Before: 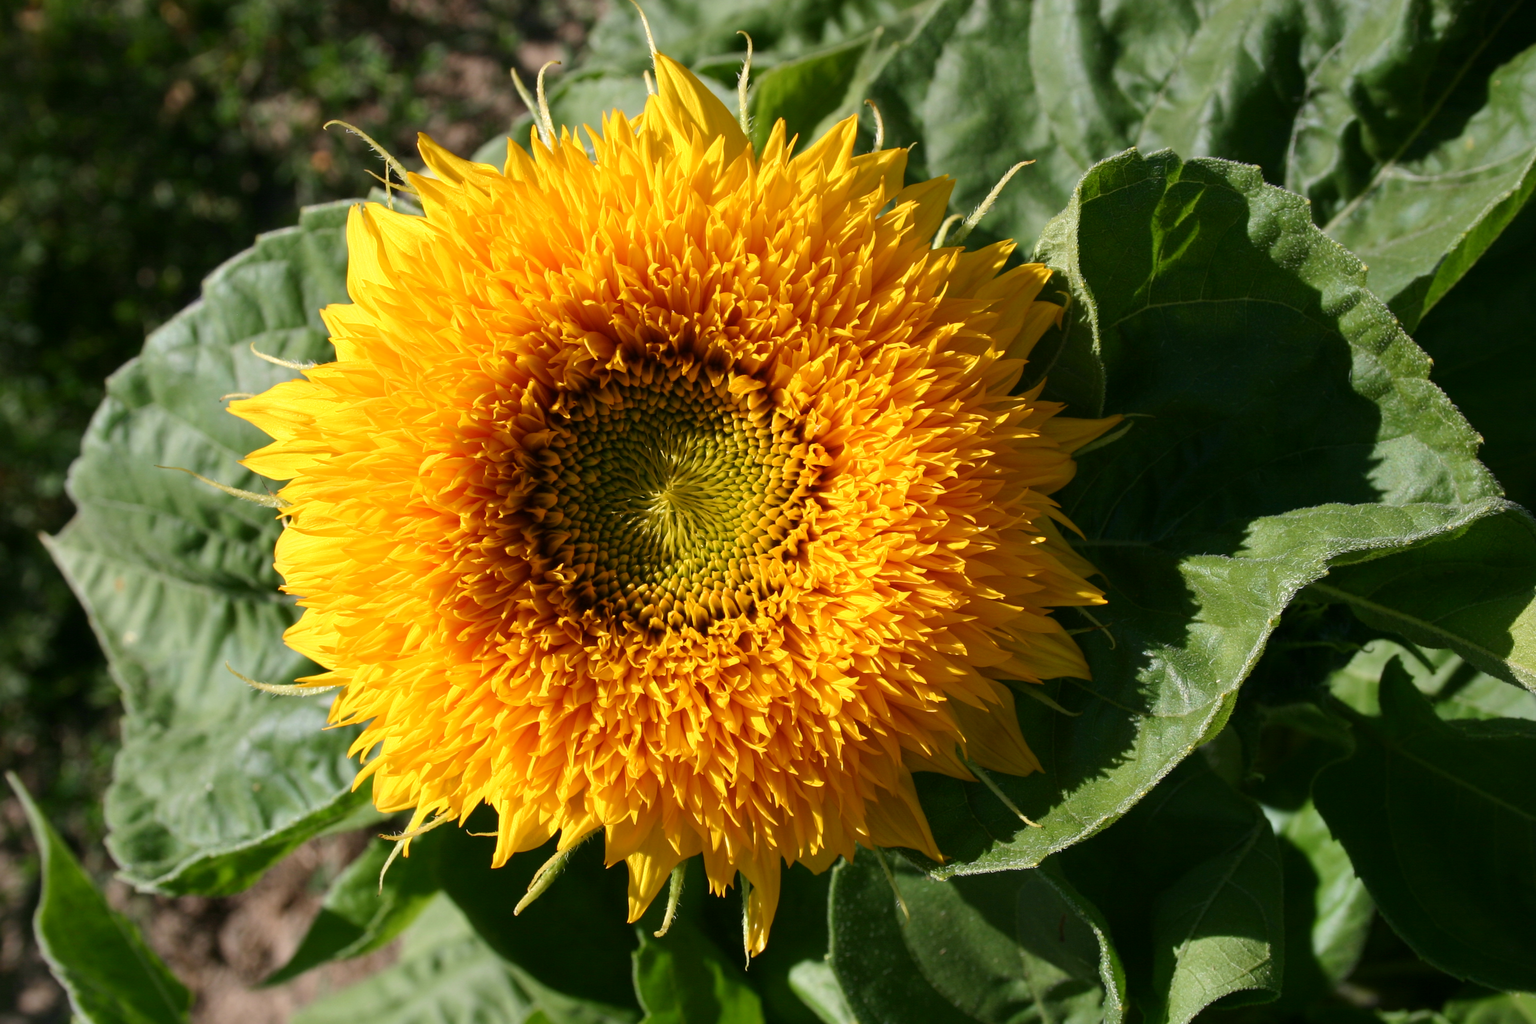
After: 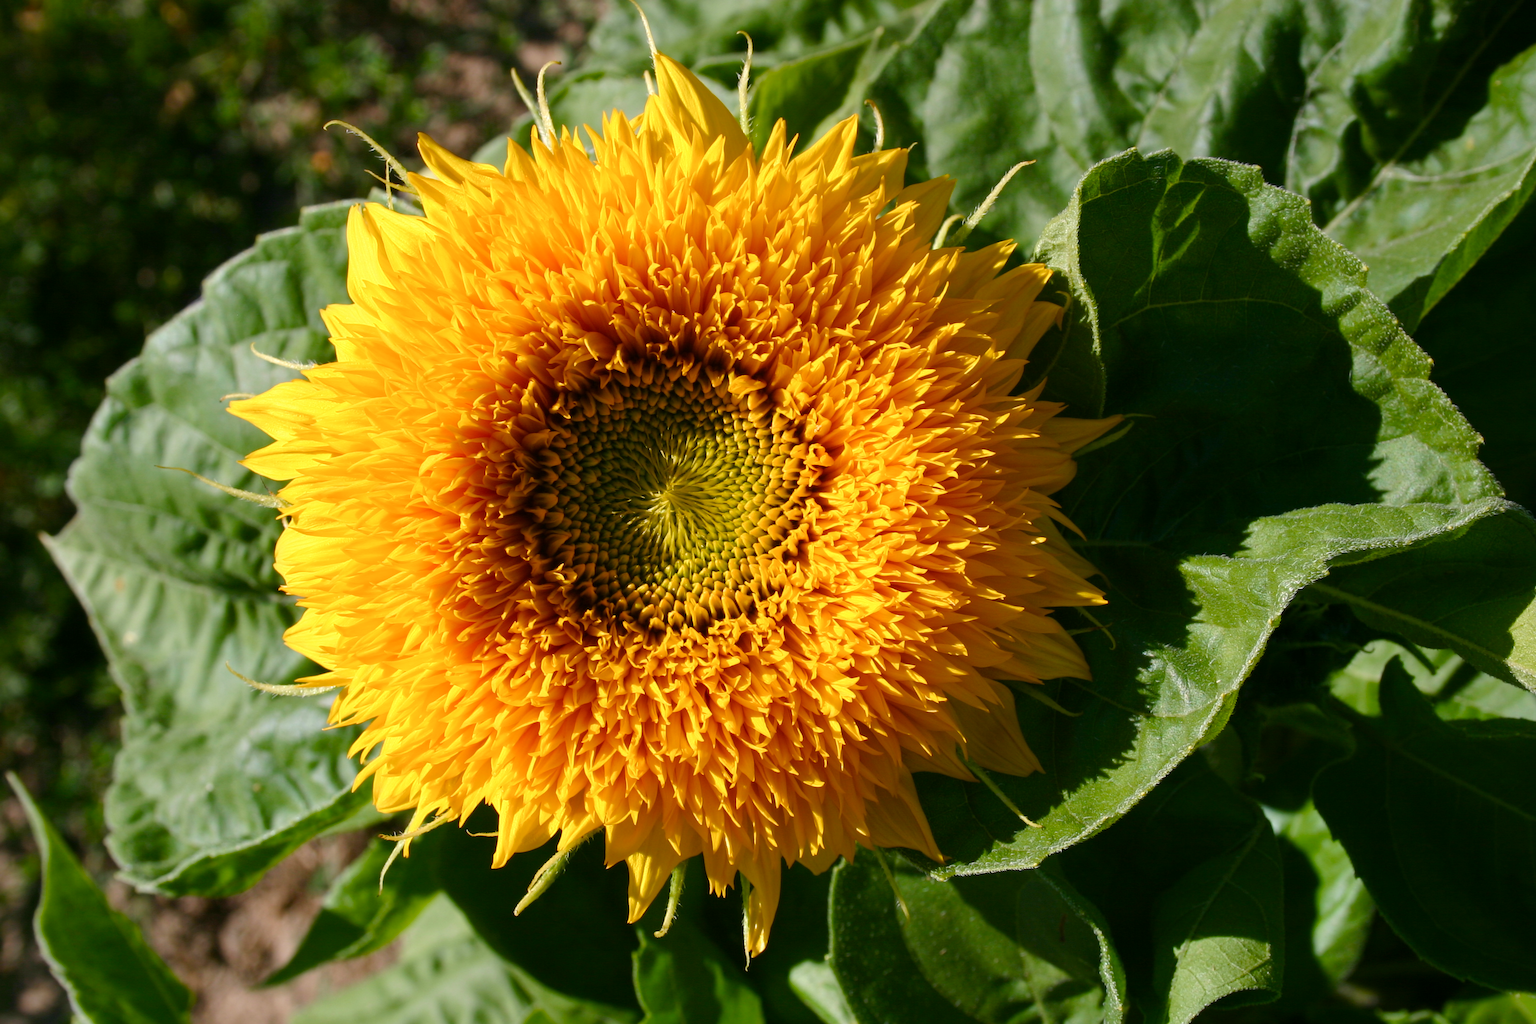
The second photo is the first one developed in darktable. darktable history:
color balance rgb: perceptual saturation grading › global saturation 0.925%, perceptual saturation grading › highlights -9.301%, perceptual saturation grading › mid-tones 18.043%, perceptual saturation grading › shadows 28.828%, global vibrance 20%
